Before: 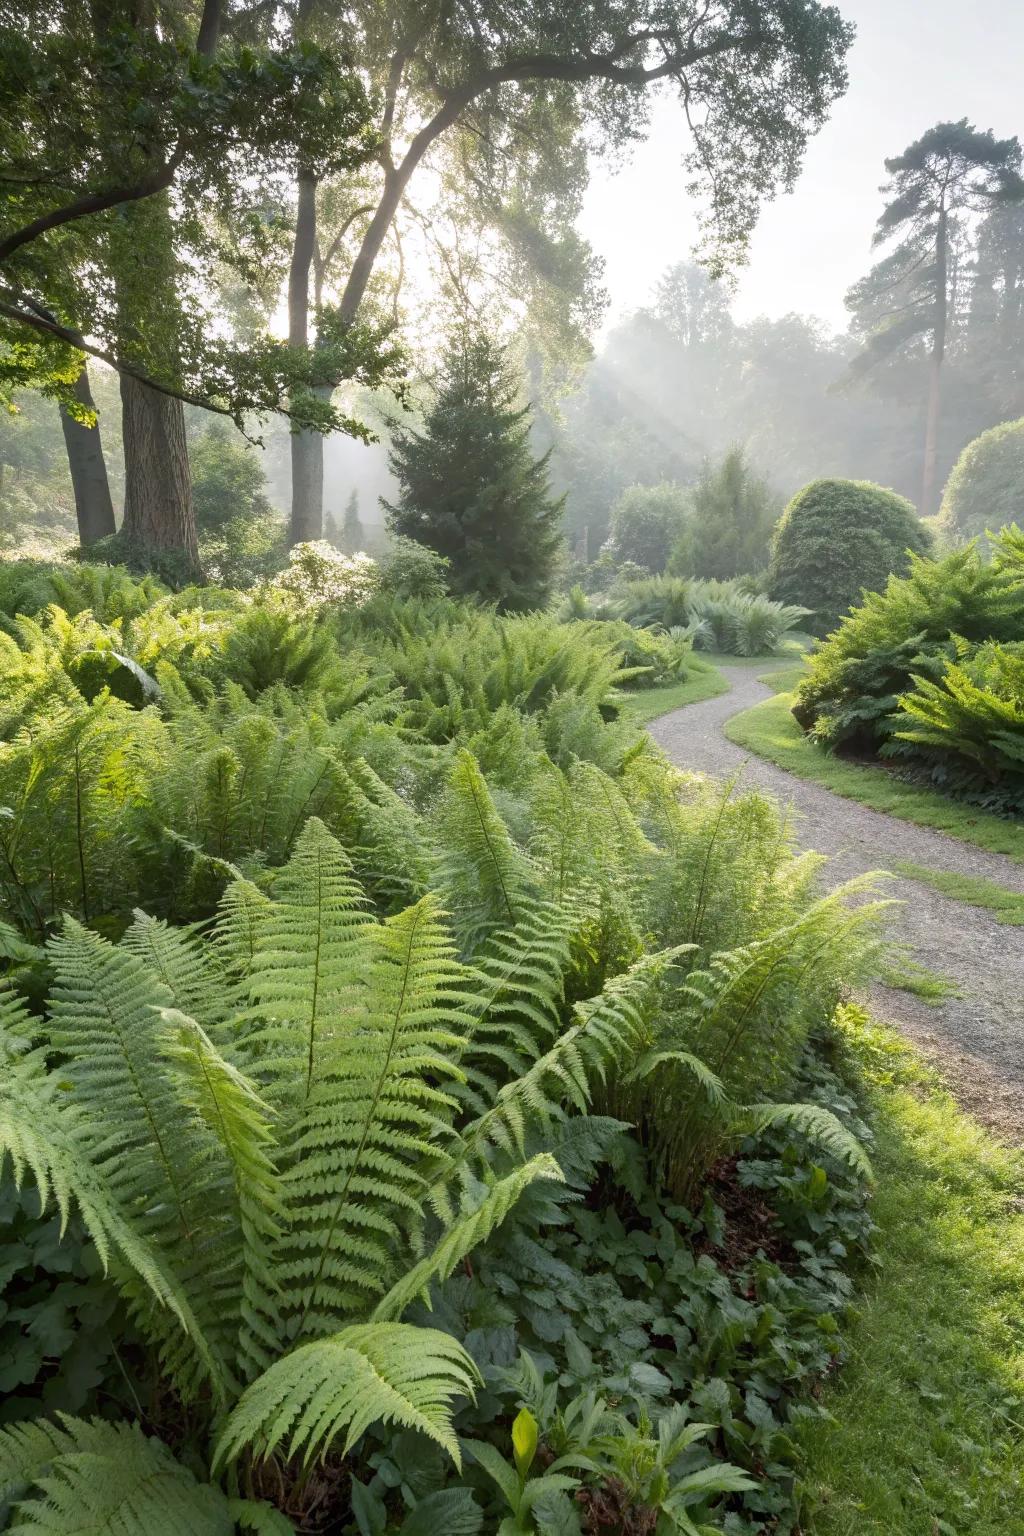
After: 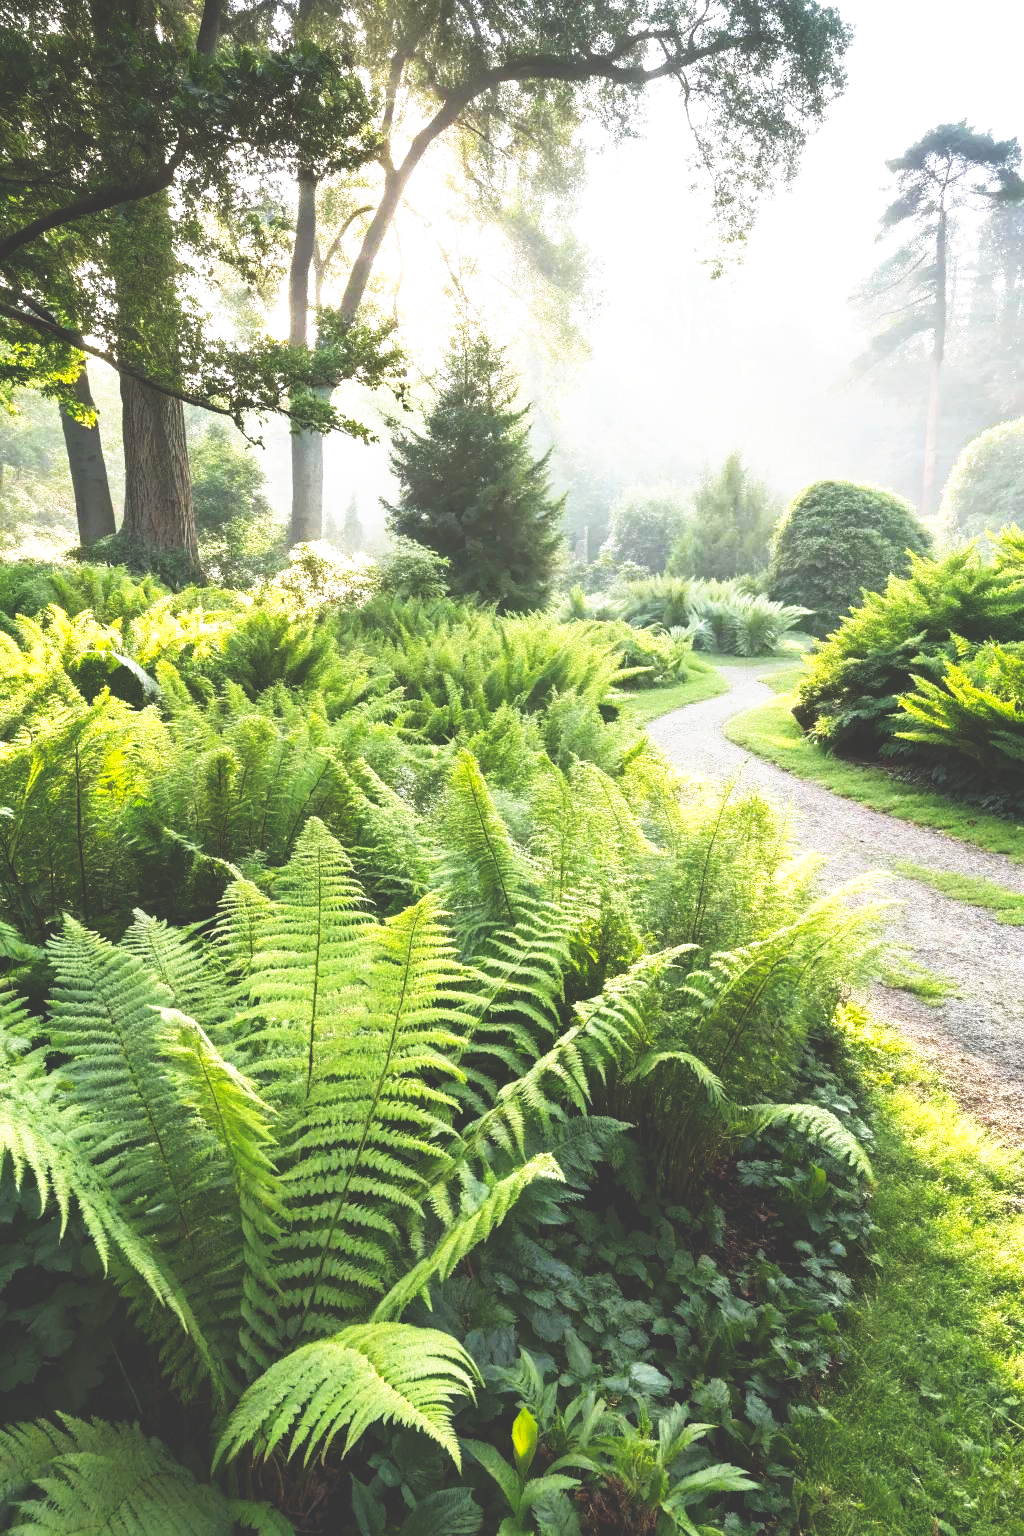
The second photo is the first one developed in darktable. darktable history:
base curve: curves: ch0 [(0, 0.036) (0.007, 0.037) (0.604, 0.887) (1, 1)], preserve colors none
exposure: black level correction 0.001, exposure 0.498 EV, compensate highlight preservation false
